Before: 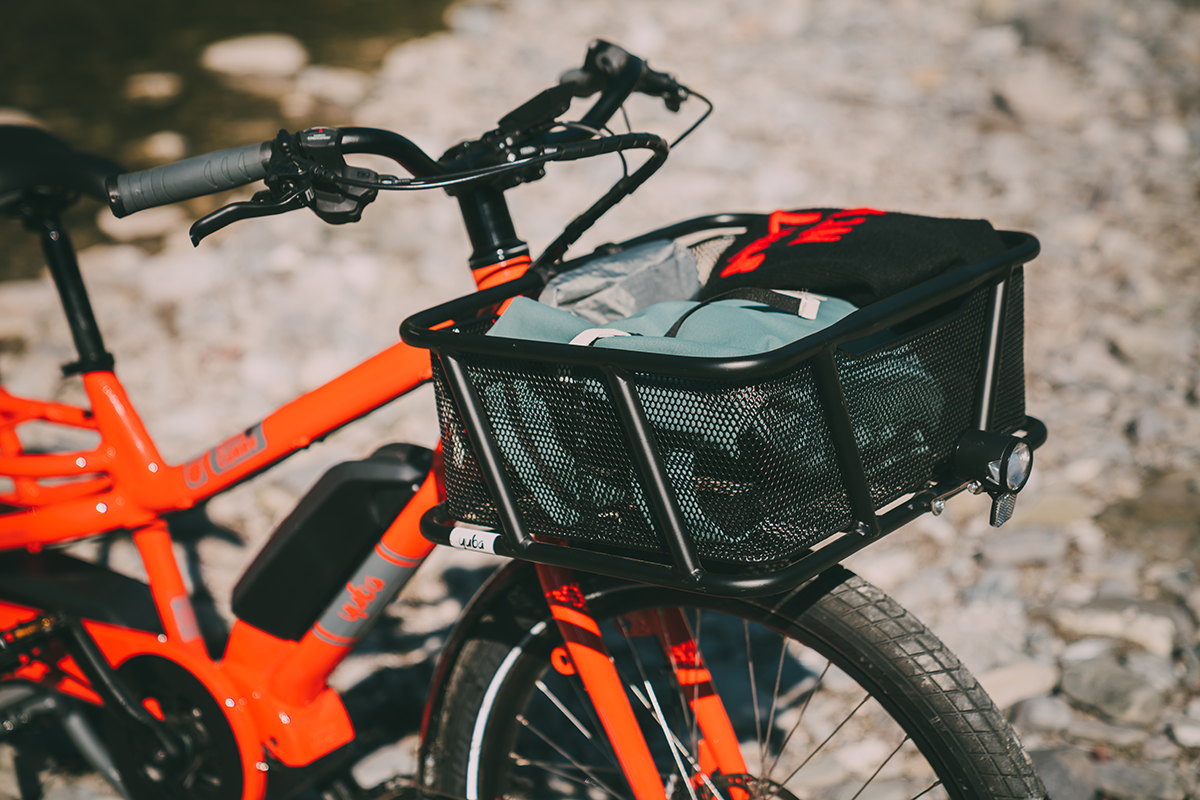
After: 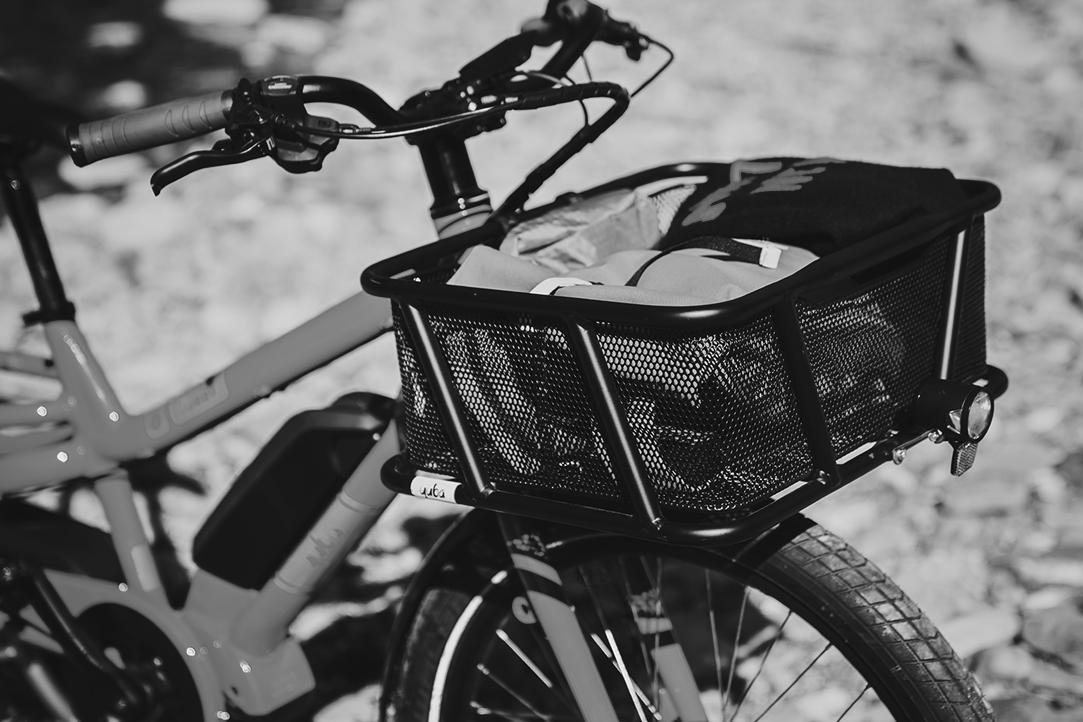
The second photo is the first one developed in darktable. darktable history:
tone equalizer: on, module defaults
exposure: exposure 0.3 EV, compensate highlight preservation false
base curve: curves: ch0 [(0, 0) (0.073, 0.04) (0.157, 0.139) (0.492, 0.492) (0.758, 0.758) (1, 1)], preserve colors none
white balance: red 0.766, blue 1.537
crop: left 3.305%, top 6.436%, right 6.389%, bottom 3.258%
monochrome: a -6.99, b 35.61, size 1.4
